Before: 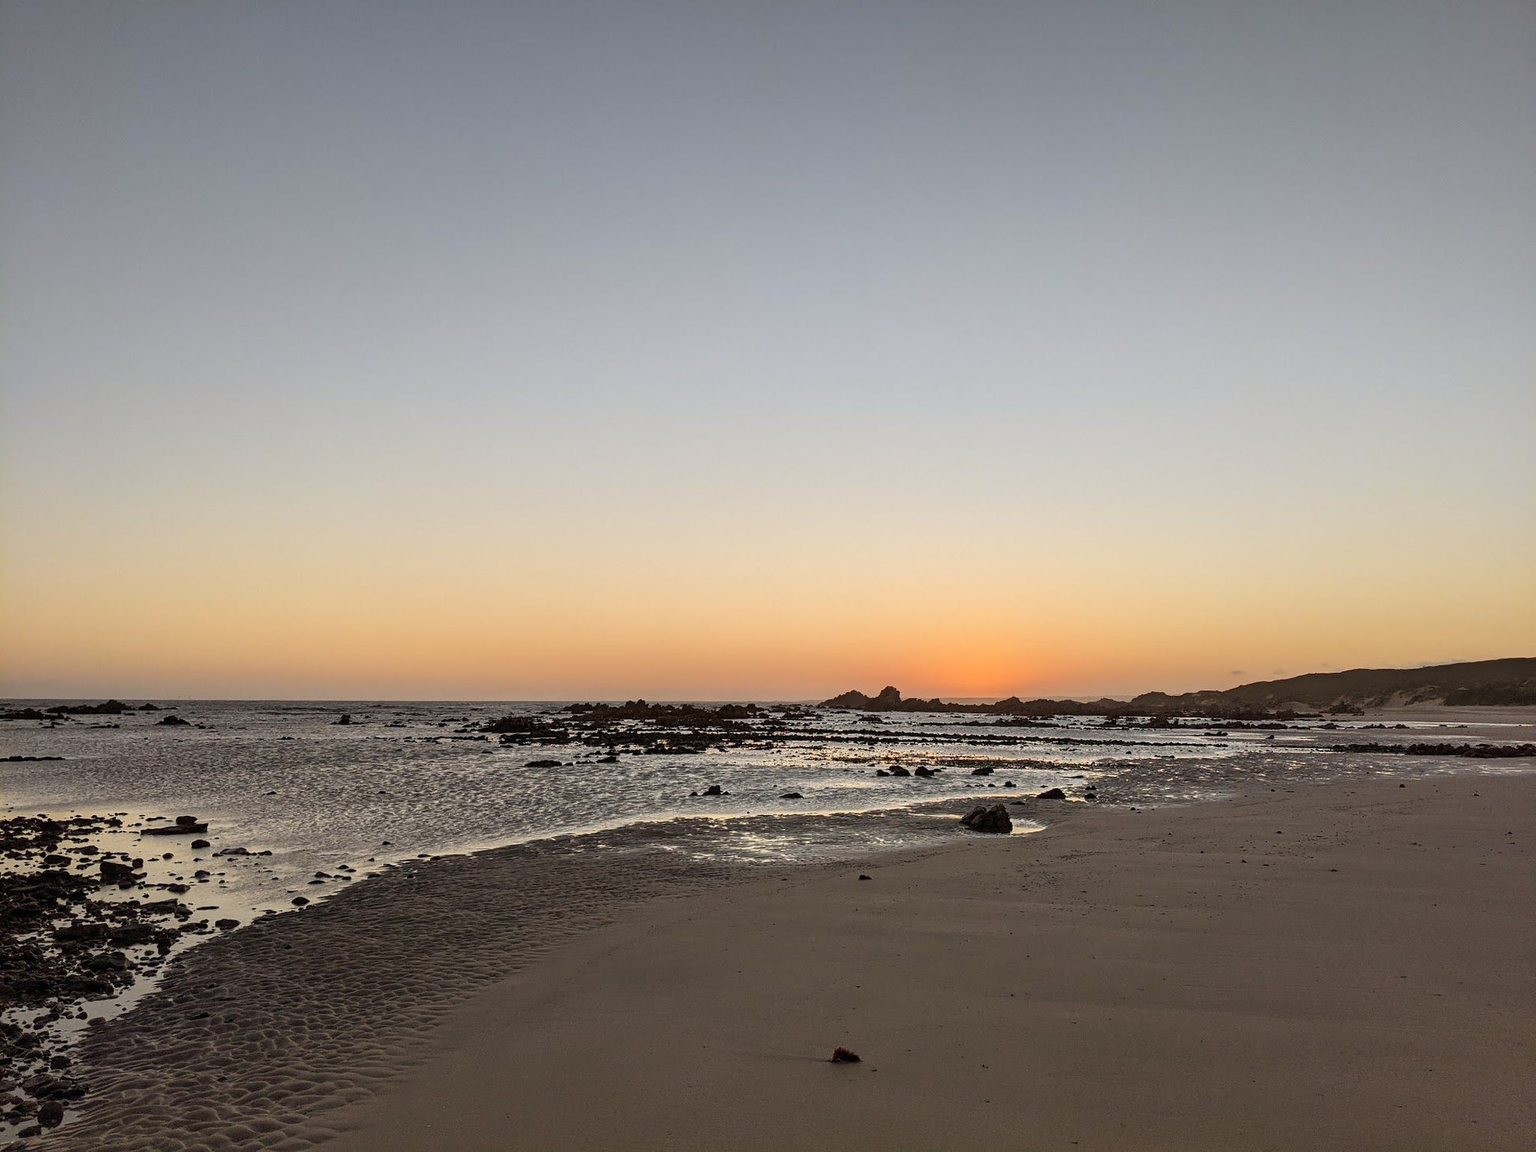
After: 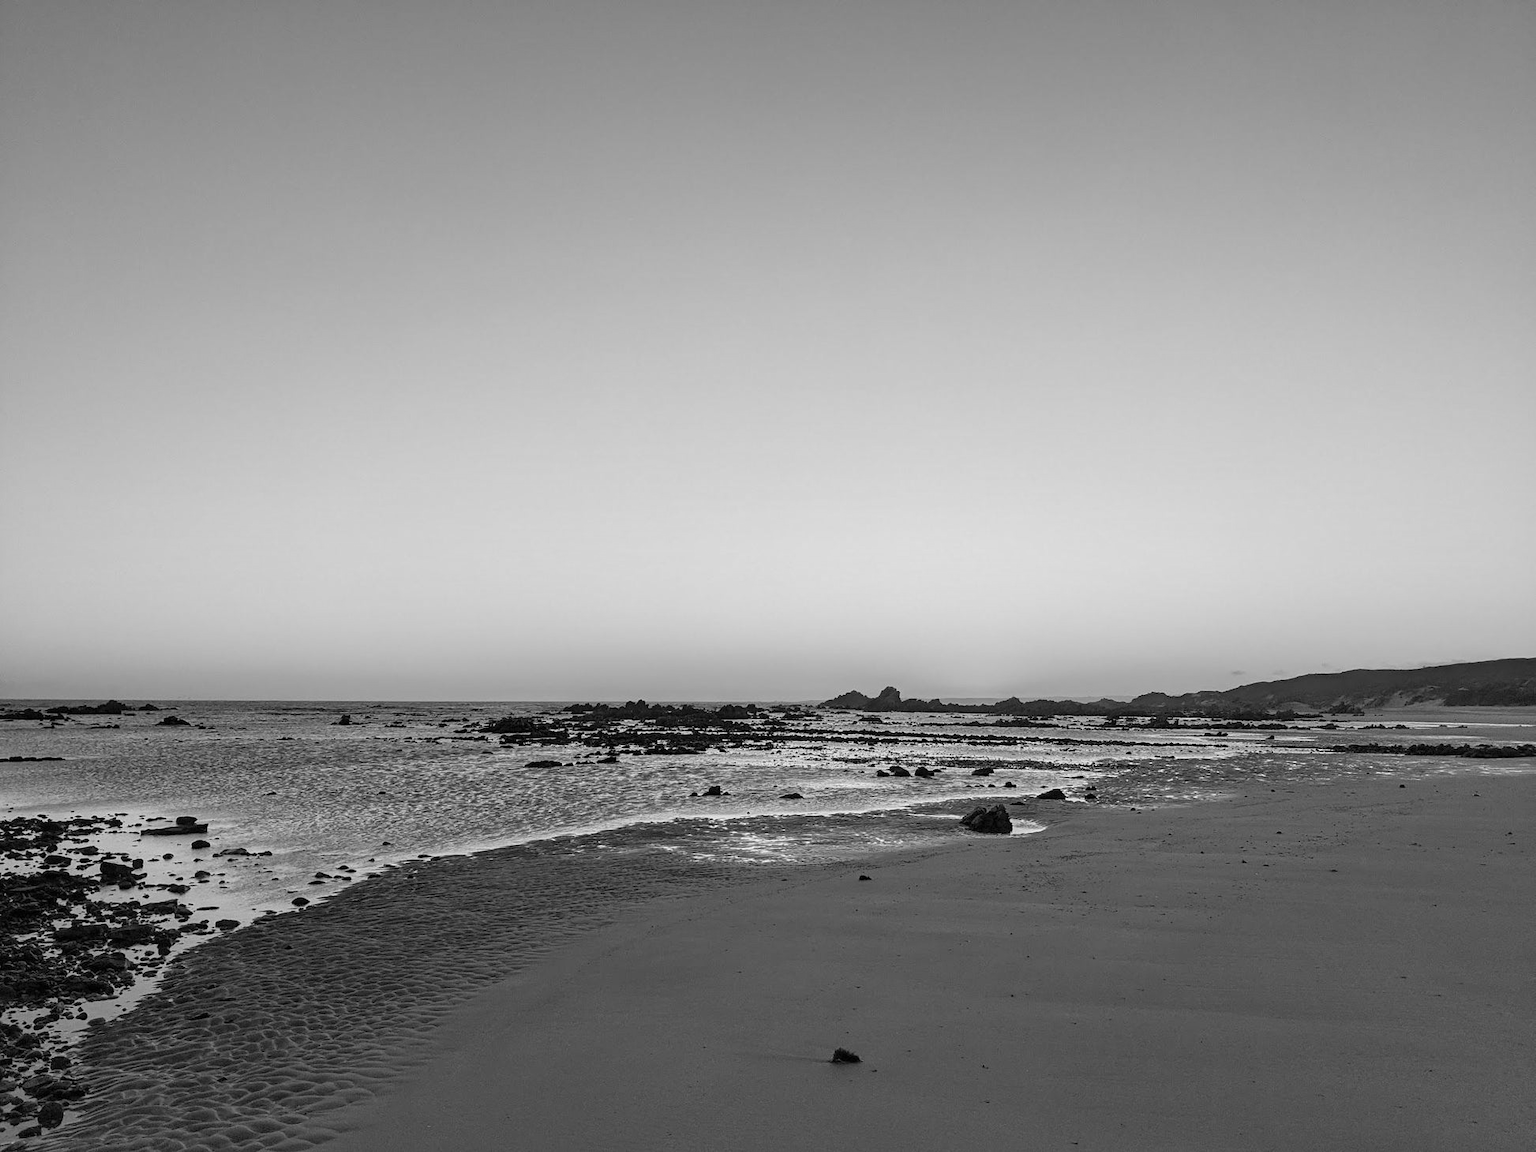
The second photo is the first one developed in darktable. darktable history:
monochrome: size 3.1
contrast brightness saturation: contrast 0.03, brightness 0.06, saturation 0.13
vibrance: vibrance 15%
